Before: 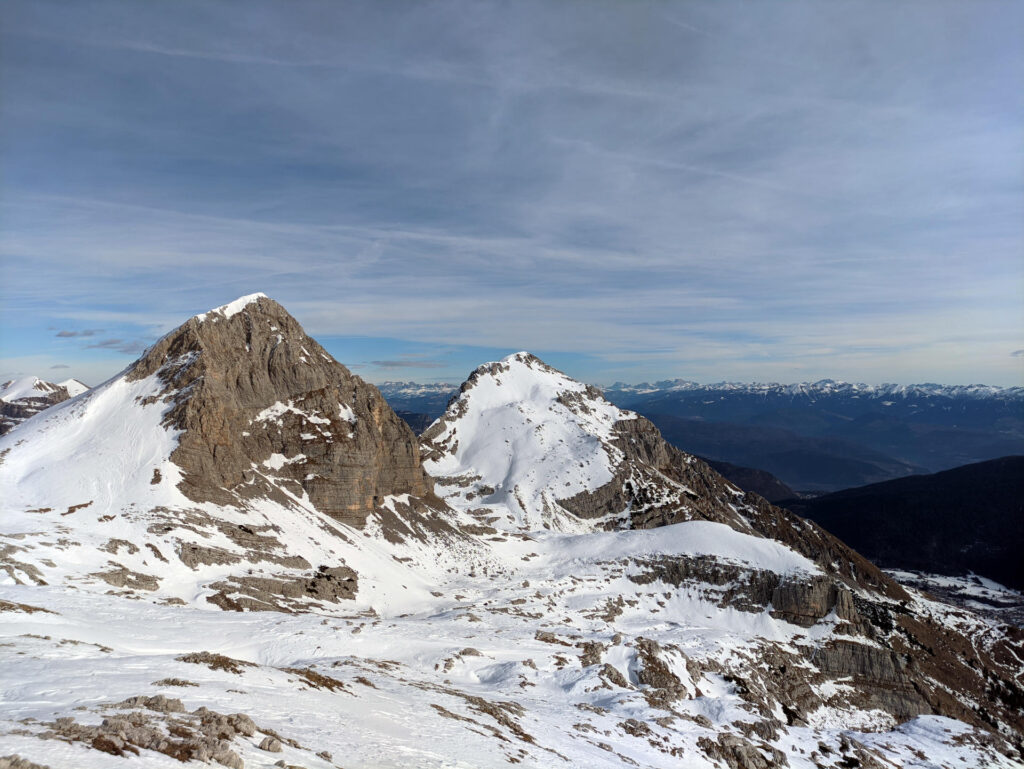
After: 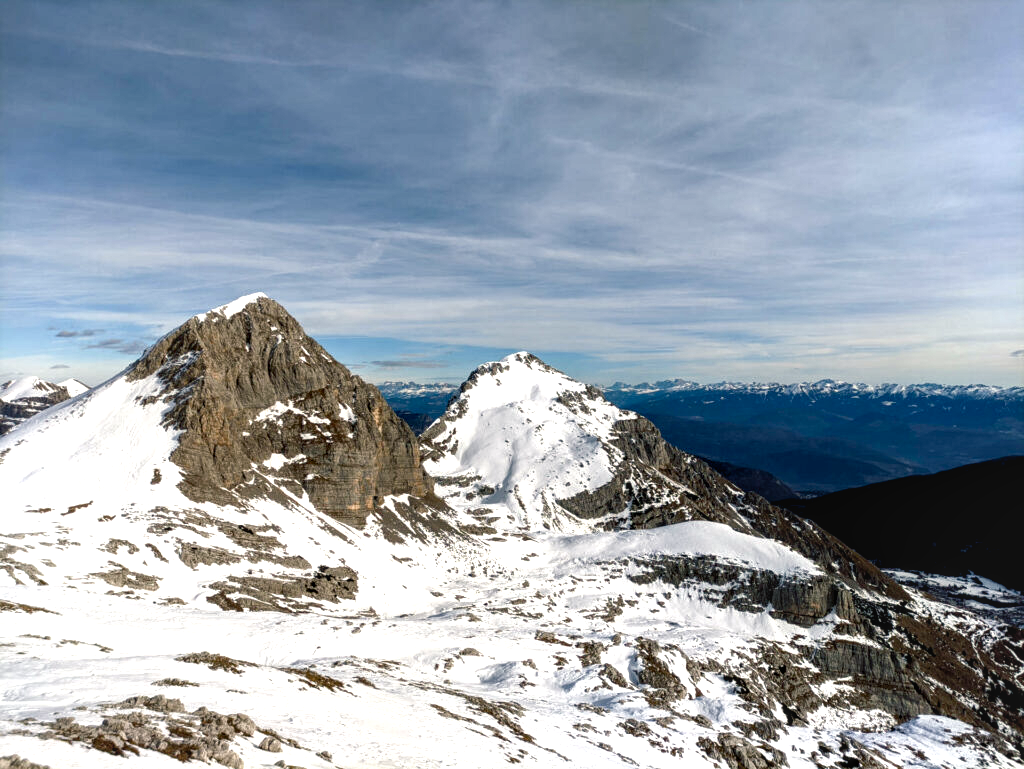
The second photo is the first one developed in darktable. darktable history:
local contrast: on, module defaults
color balance rgb: shadows lift › chroma 2.79%, shadows lift › hue 190.66°, power › hue 171.85°, highlights gain › chroma 2.16%, highlights gain › hue 75.26°, global offset › luminance -0.51%, perceptual saturation grading › highlights -33.8%, perceptual saturation grading › mid-tones 14.98%, perceptual saturation grading › shadows 48.43%, perceptual brilliance grading › highlights 15.68%, perceptual brilliance grading › mid-tones 6.62%, perceptual brilliance grading › shadows -14.98%, global vibrance 11.32%, contrast 5.05%
